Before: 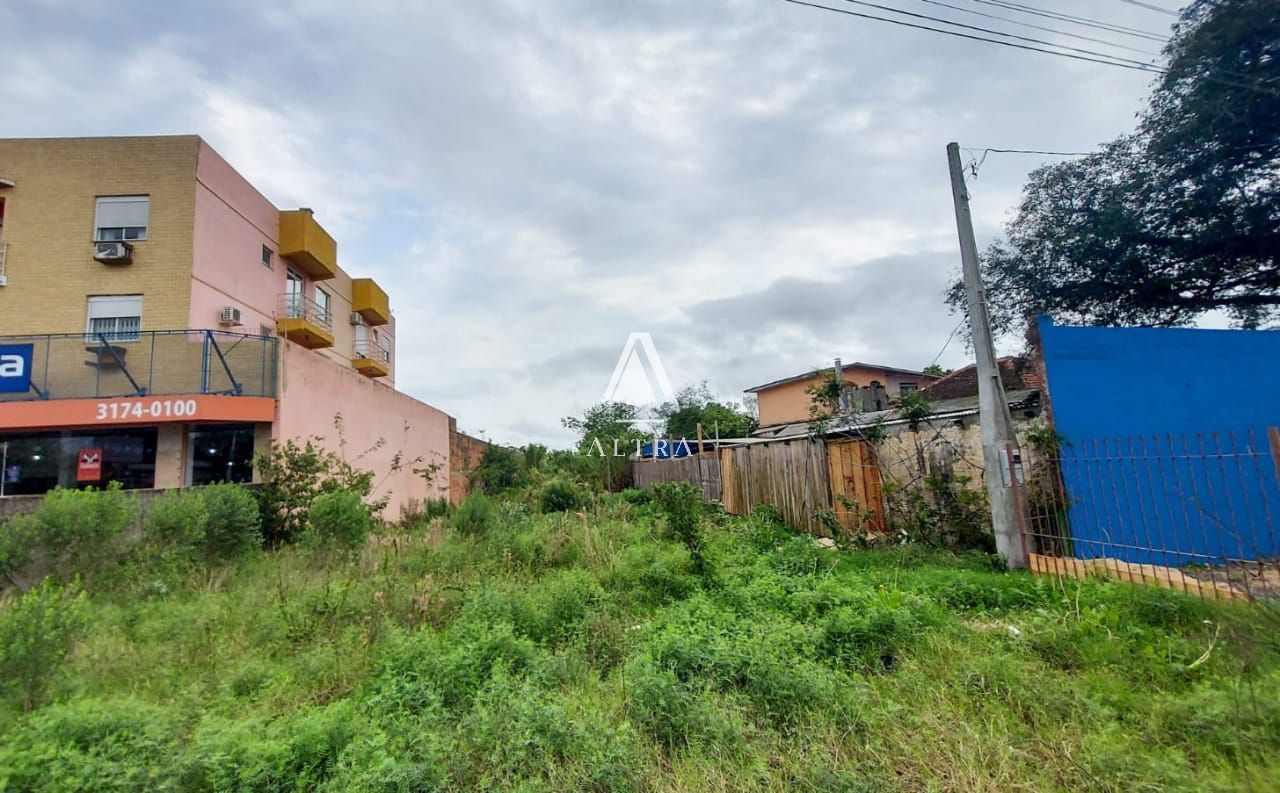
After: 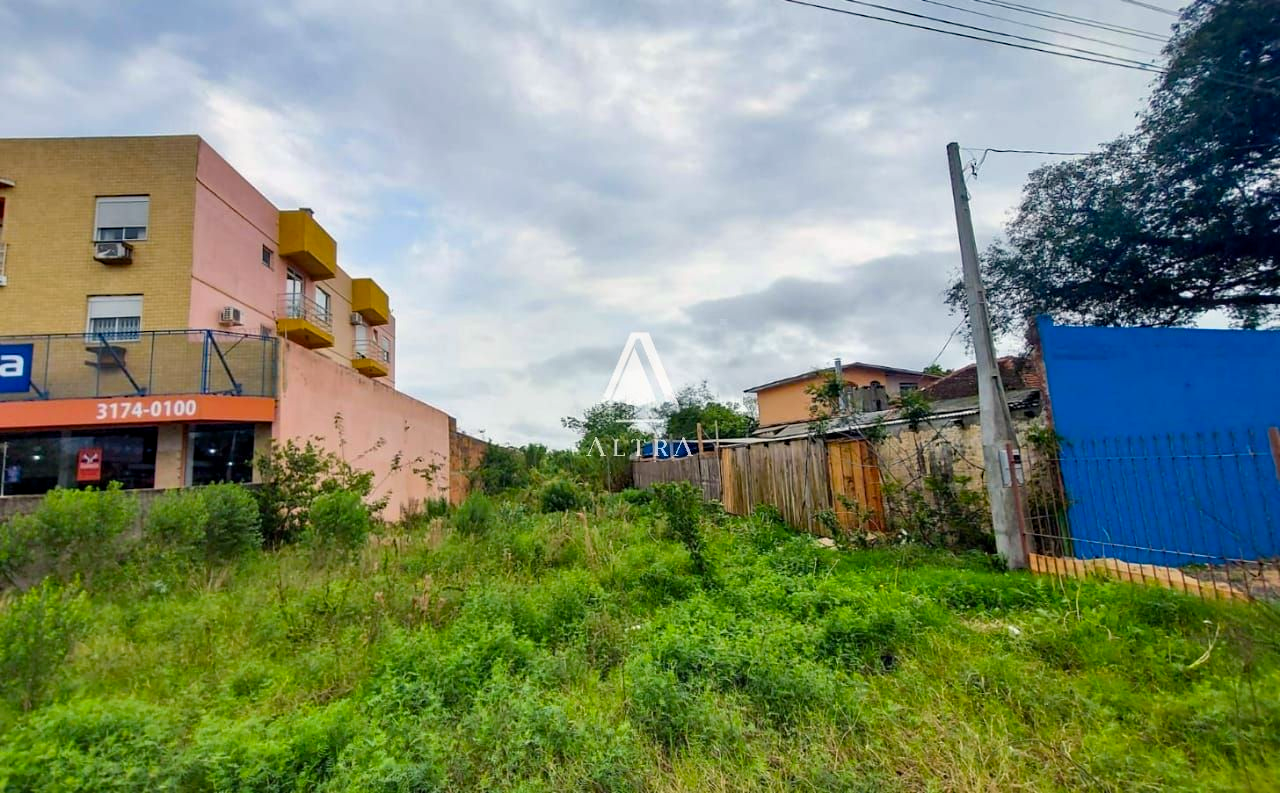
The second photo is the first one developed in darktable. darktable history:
color balance rgb: highlights gain › chroma 1.034%, highlights gain › hue 71.34°, perceptual saturation grading › global saturation 15.149%, global vibrance 20%
haze removal: compatibility mode true, adaptive false
